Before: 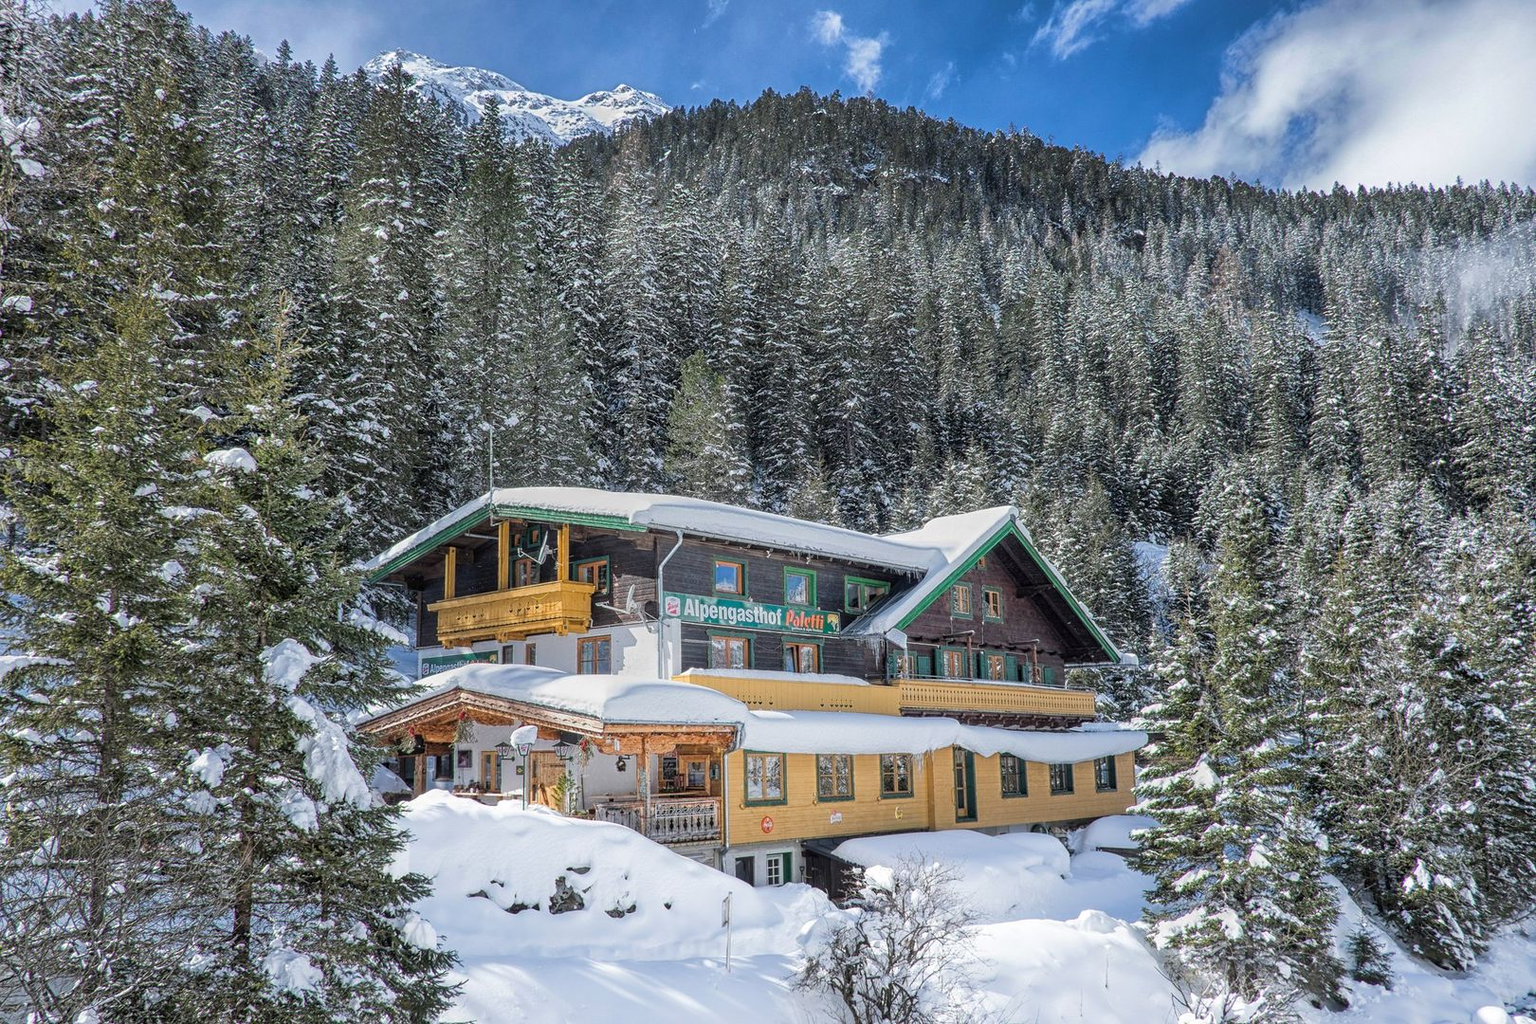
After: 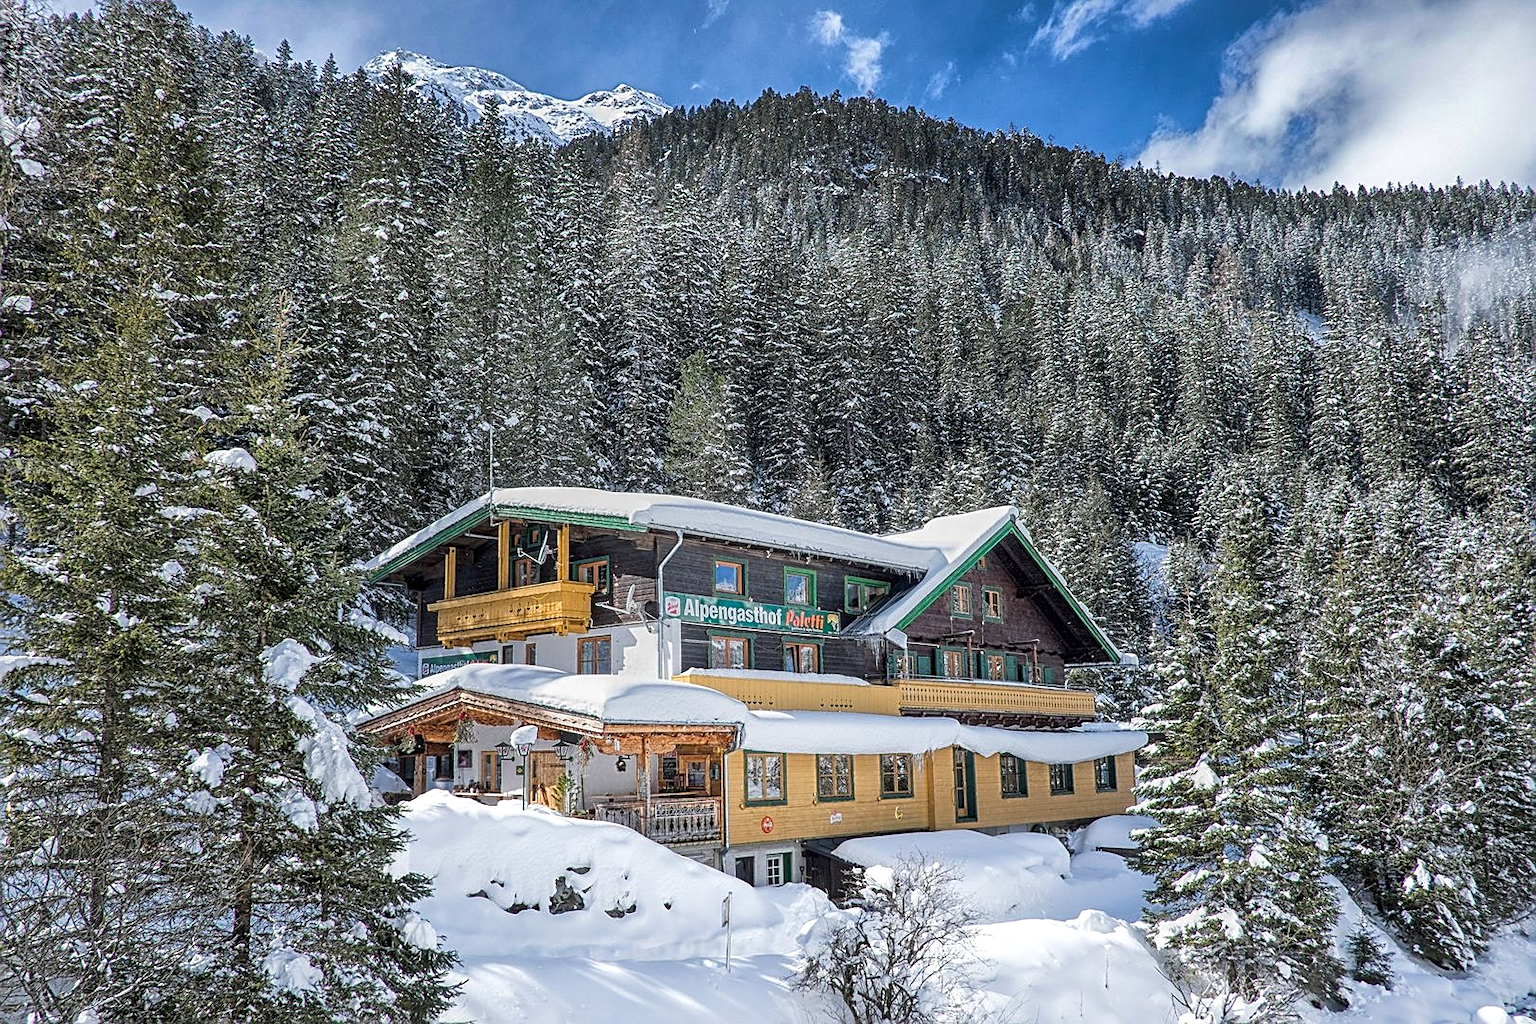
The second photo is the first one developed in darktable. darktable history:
sharpen: on, module defaults
local contrast: mode bilateral grid, contrast 20, coarseness 50, detail 140%, midtone range 0.2
